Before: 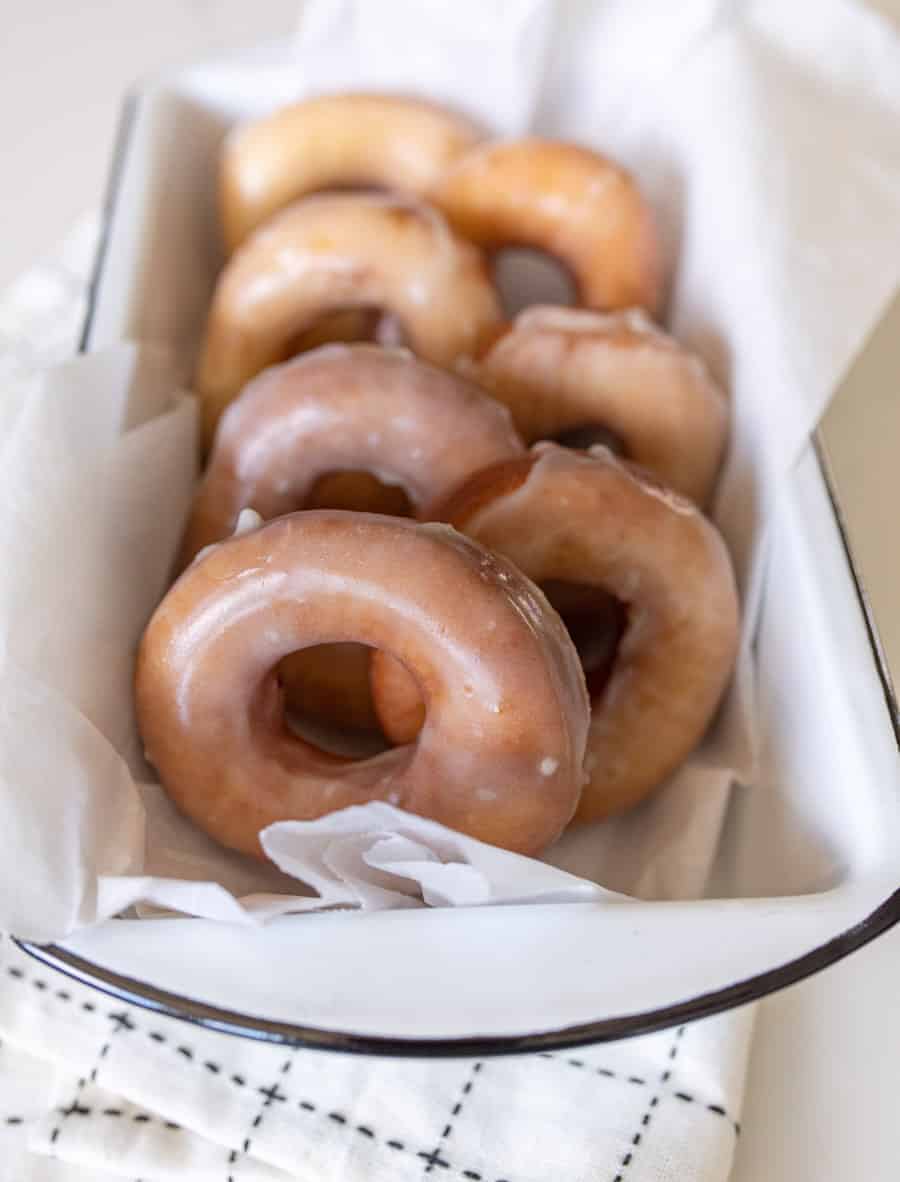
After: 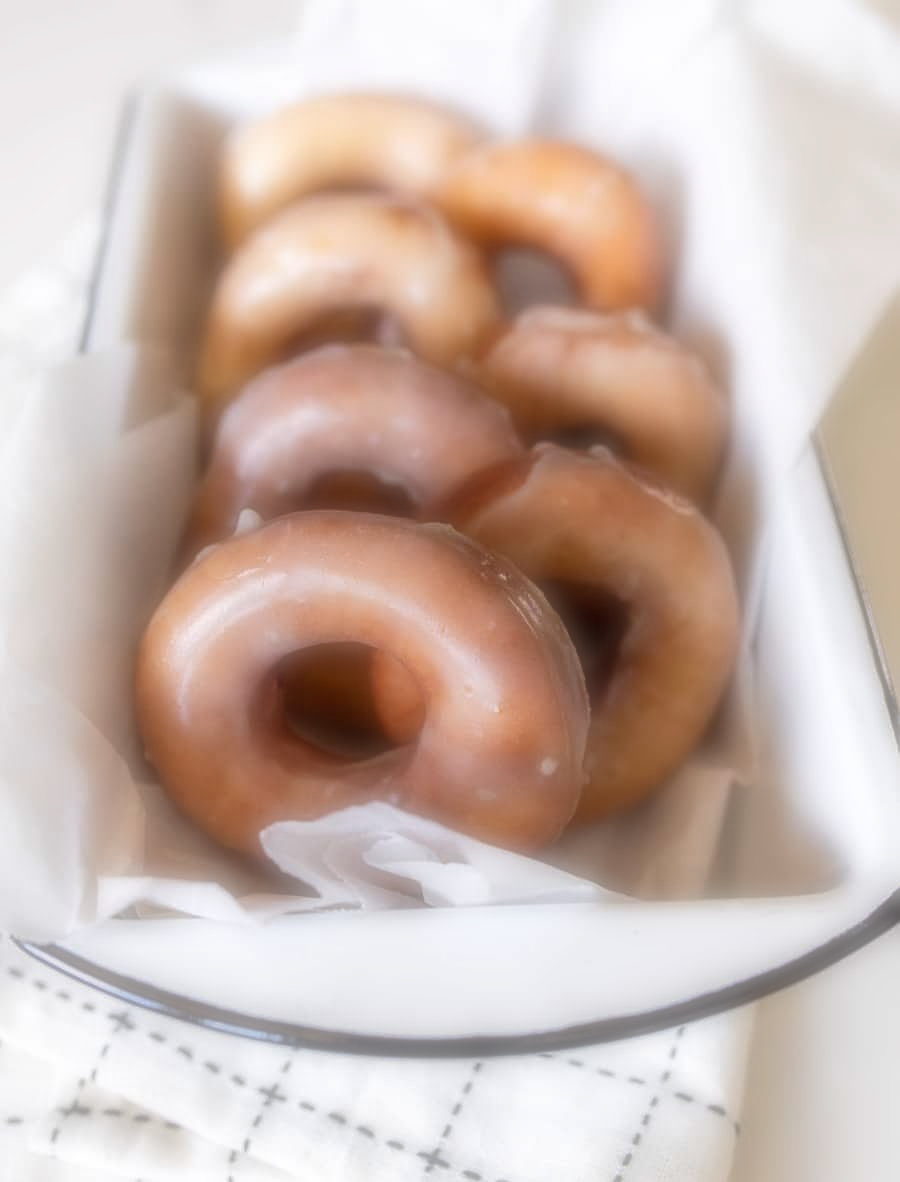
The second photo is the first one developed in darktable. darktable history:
sharpen: amount 0.2
soften: on, module defaults
